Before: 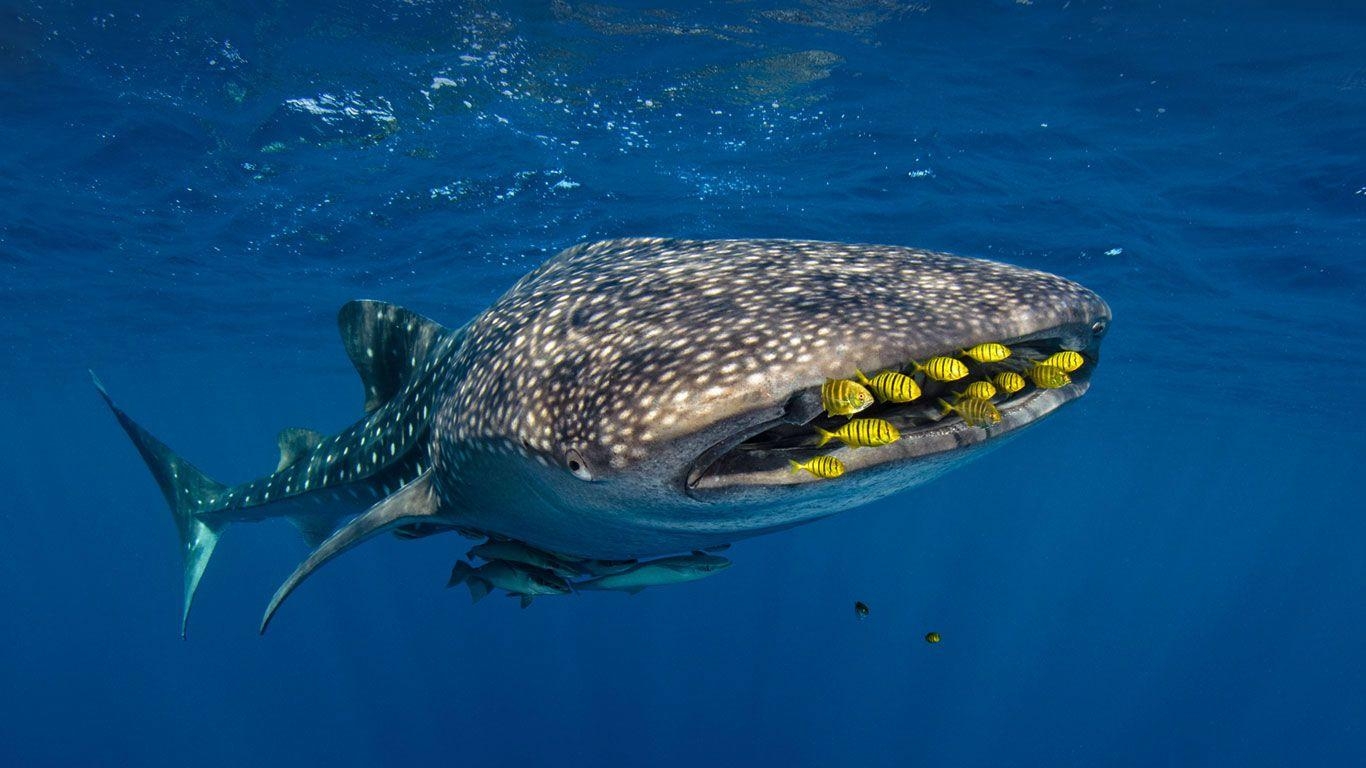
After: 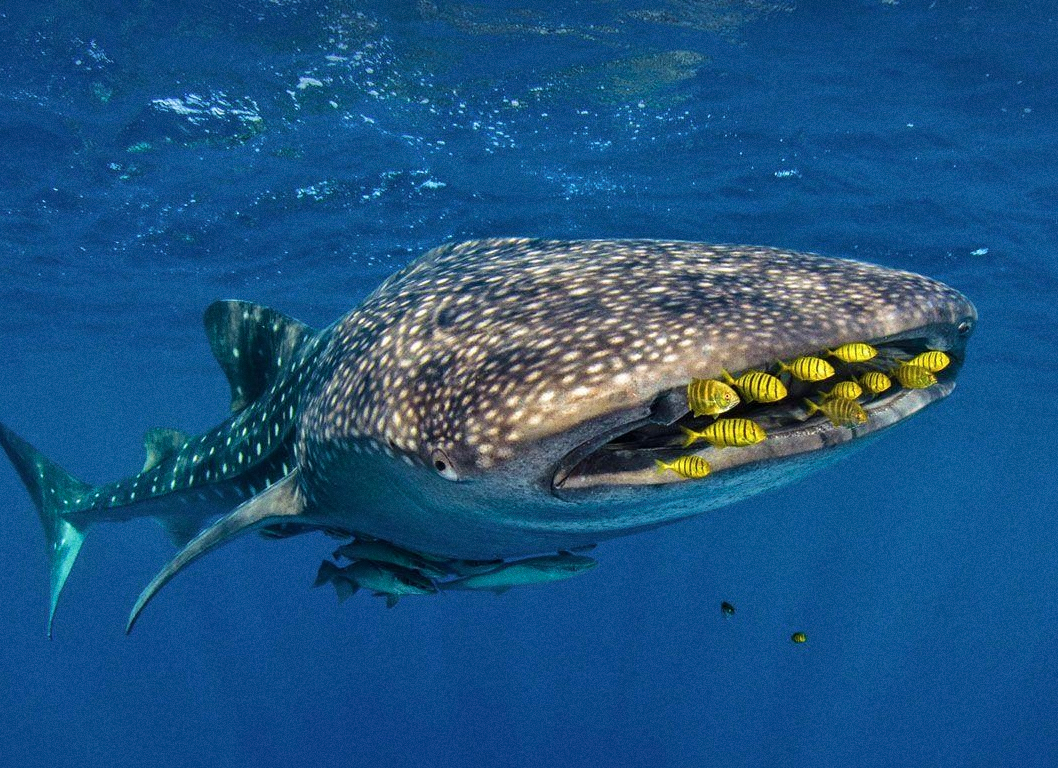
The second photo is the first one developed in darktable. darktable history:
crop: left 9.88%, right 12.664%
velvia: on, module defaults
grain: on, module defaults
shadows and highlights: radius 108.52, shadows 44.07, highlights -67.8, low approximation 0.01, soften with gaussian
